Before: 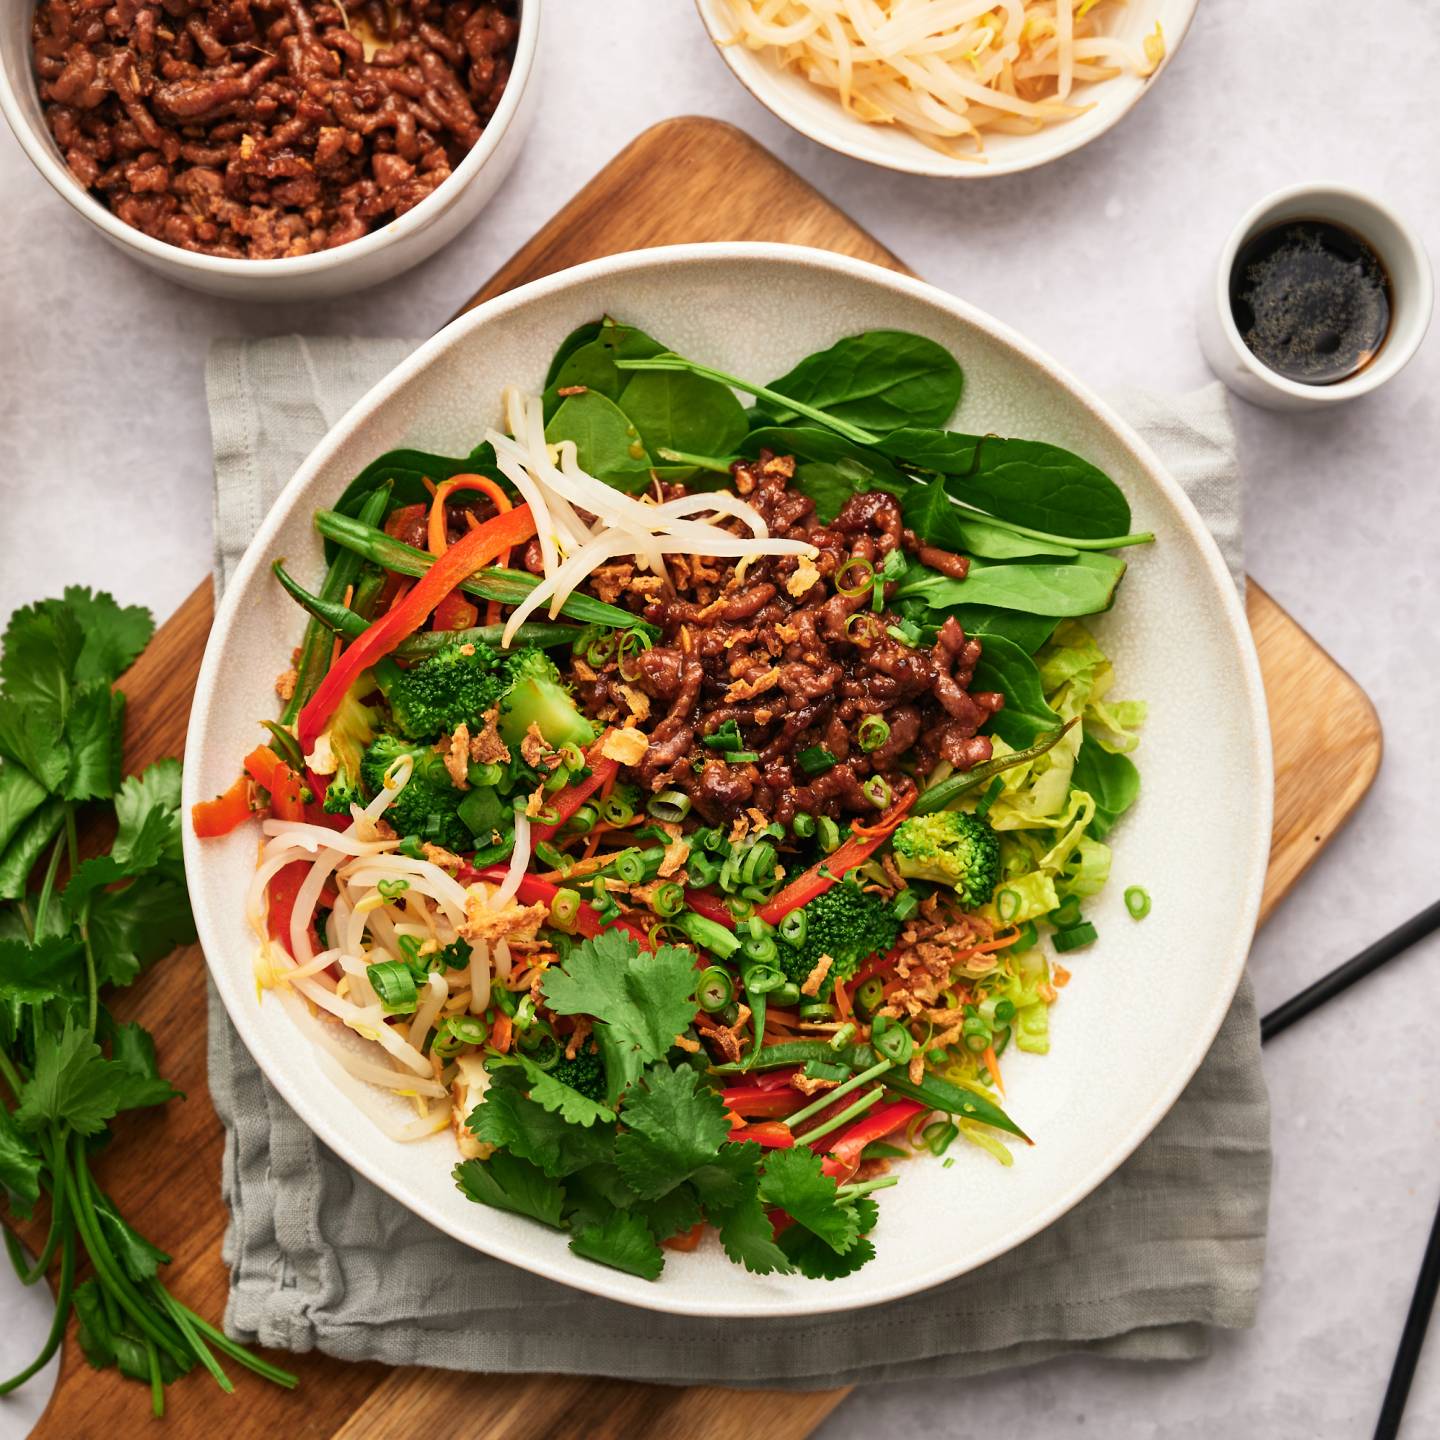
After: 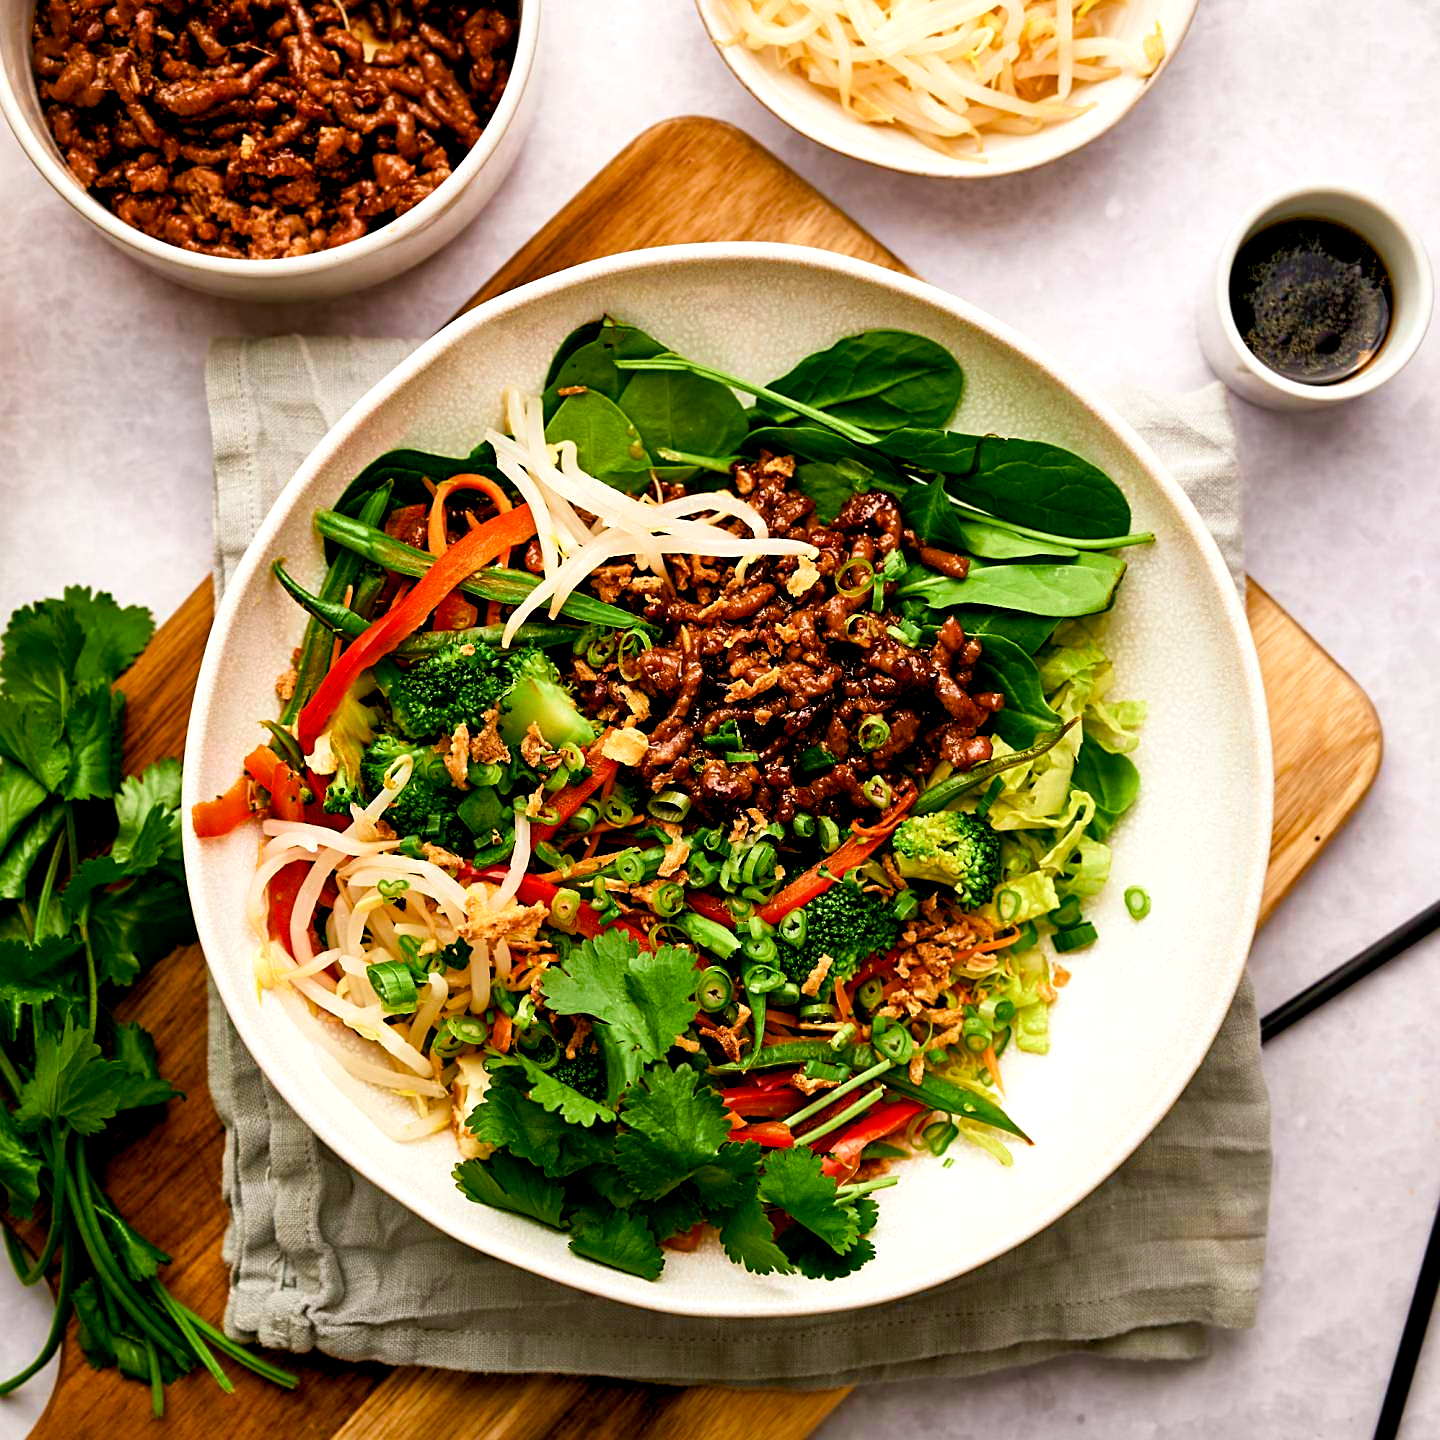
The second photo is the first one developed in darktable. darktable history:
velvia: strength 30%
color balance rgb: shadows lift › luminance -9.41%, highlights gain › luminance 17.6%, global offset › luminance -1.45%, perceptual saturation grading › highlights -17.77%, perceptual saturation grading › mid-tones 33.1%, perceptual saturation grading › shadows 50.52%, global vibrance 24.22%
sharpen: on, module defaults
exposure: compensate highlight preservation false
